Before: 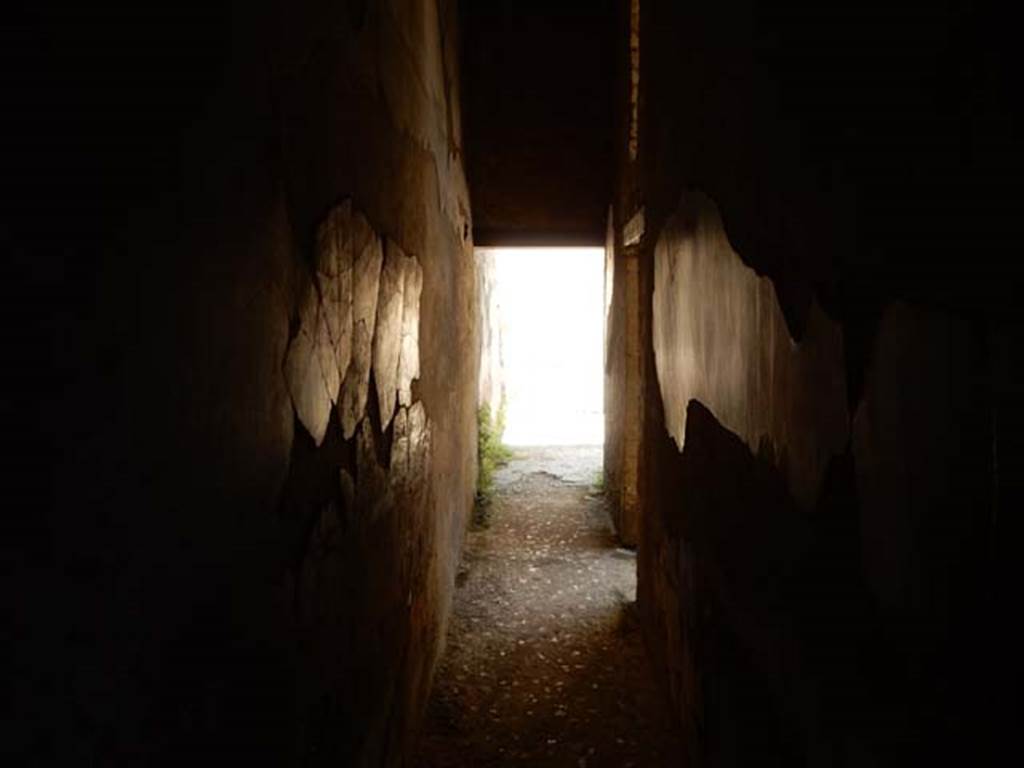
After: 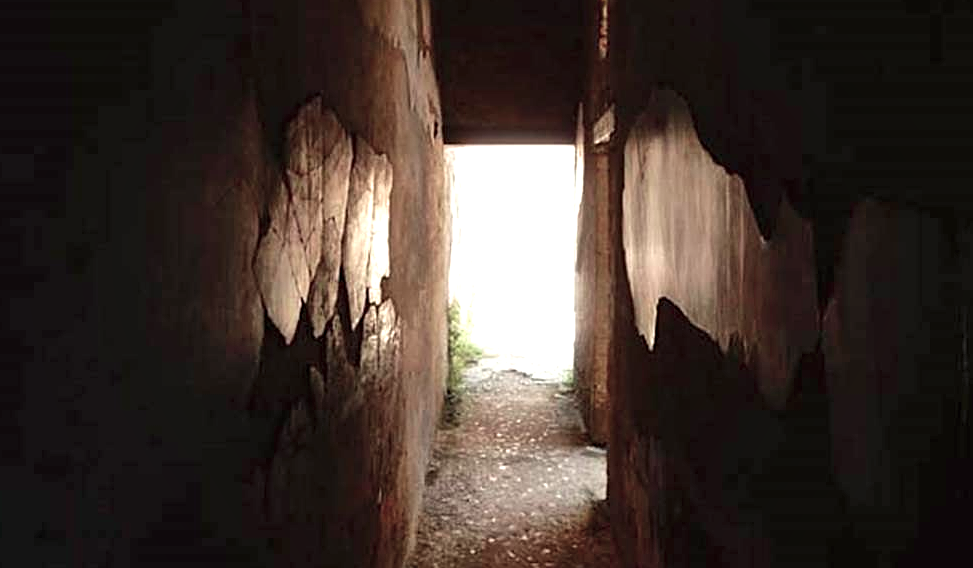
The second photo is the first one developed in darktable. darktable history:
shadows and highlights: soften with gaussian
exposure: black level correction 0, exposure 0.877 EV, compensate exposure bias true, compensate highlight preservation false
crop and rotate: left 2.991%, top 13.302%, right 1.981%, bottom 12.636%
sharpen: on, module defaults
color contrast: blue-yellow contrast 0.62
color correction: highlights b* 3
